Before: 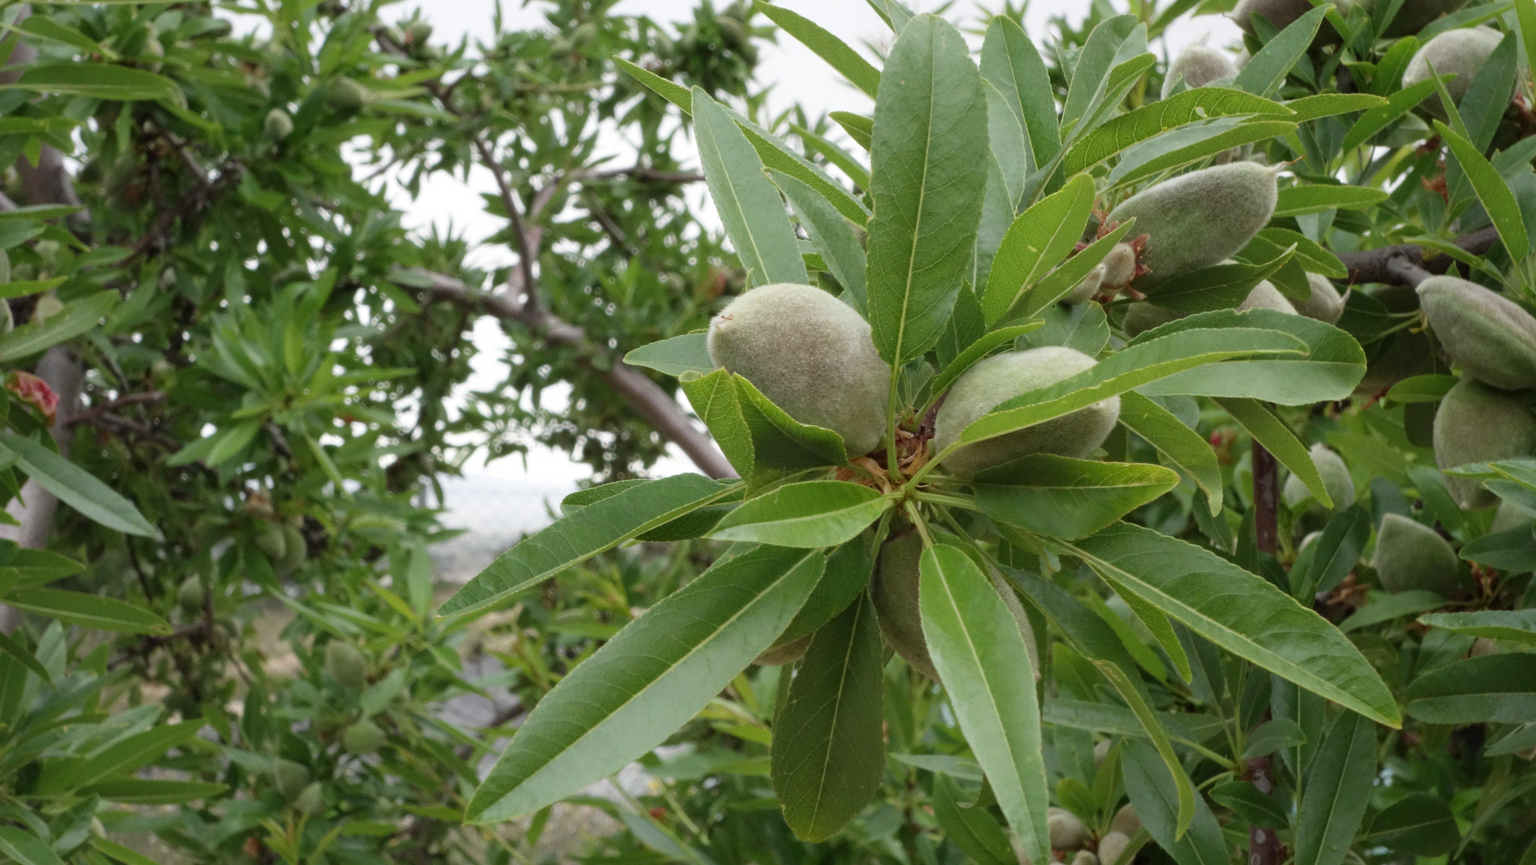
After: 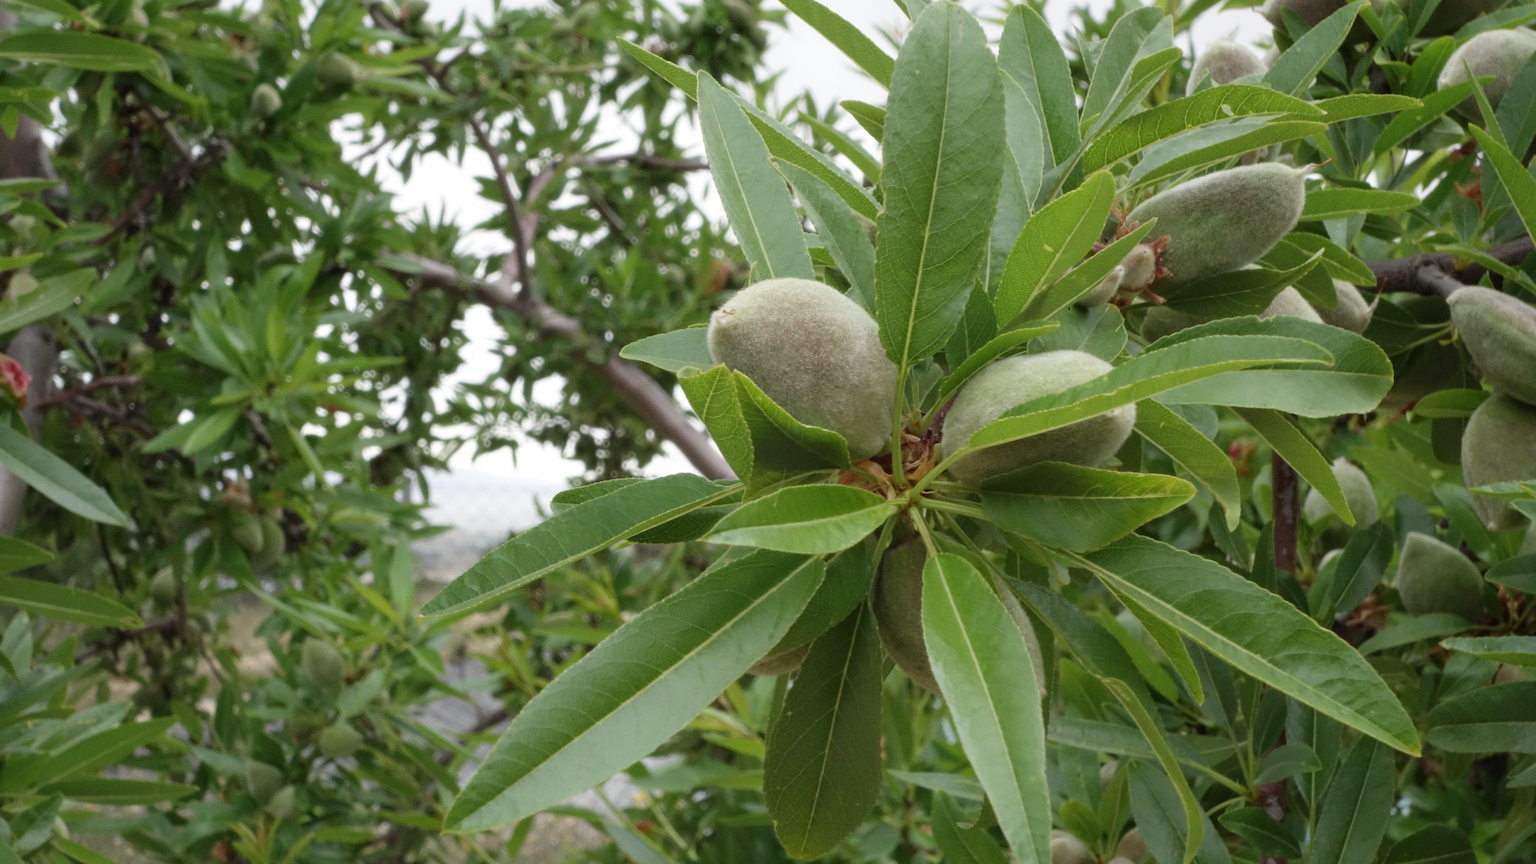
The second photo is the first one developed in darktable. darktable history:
crop and rotate: angle -1.35°
